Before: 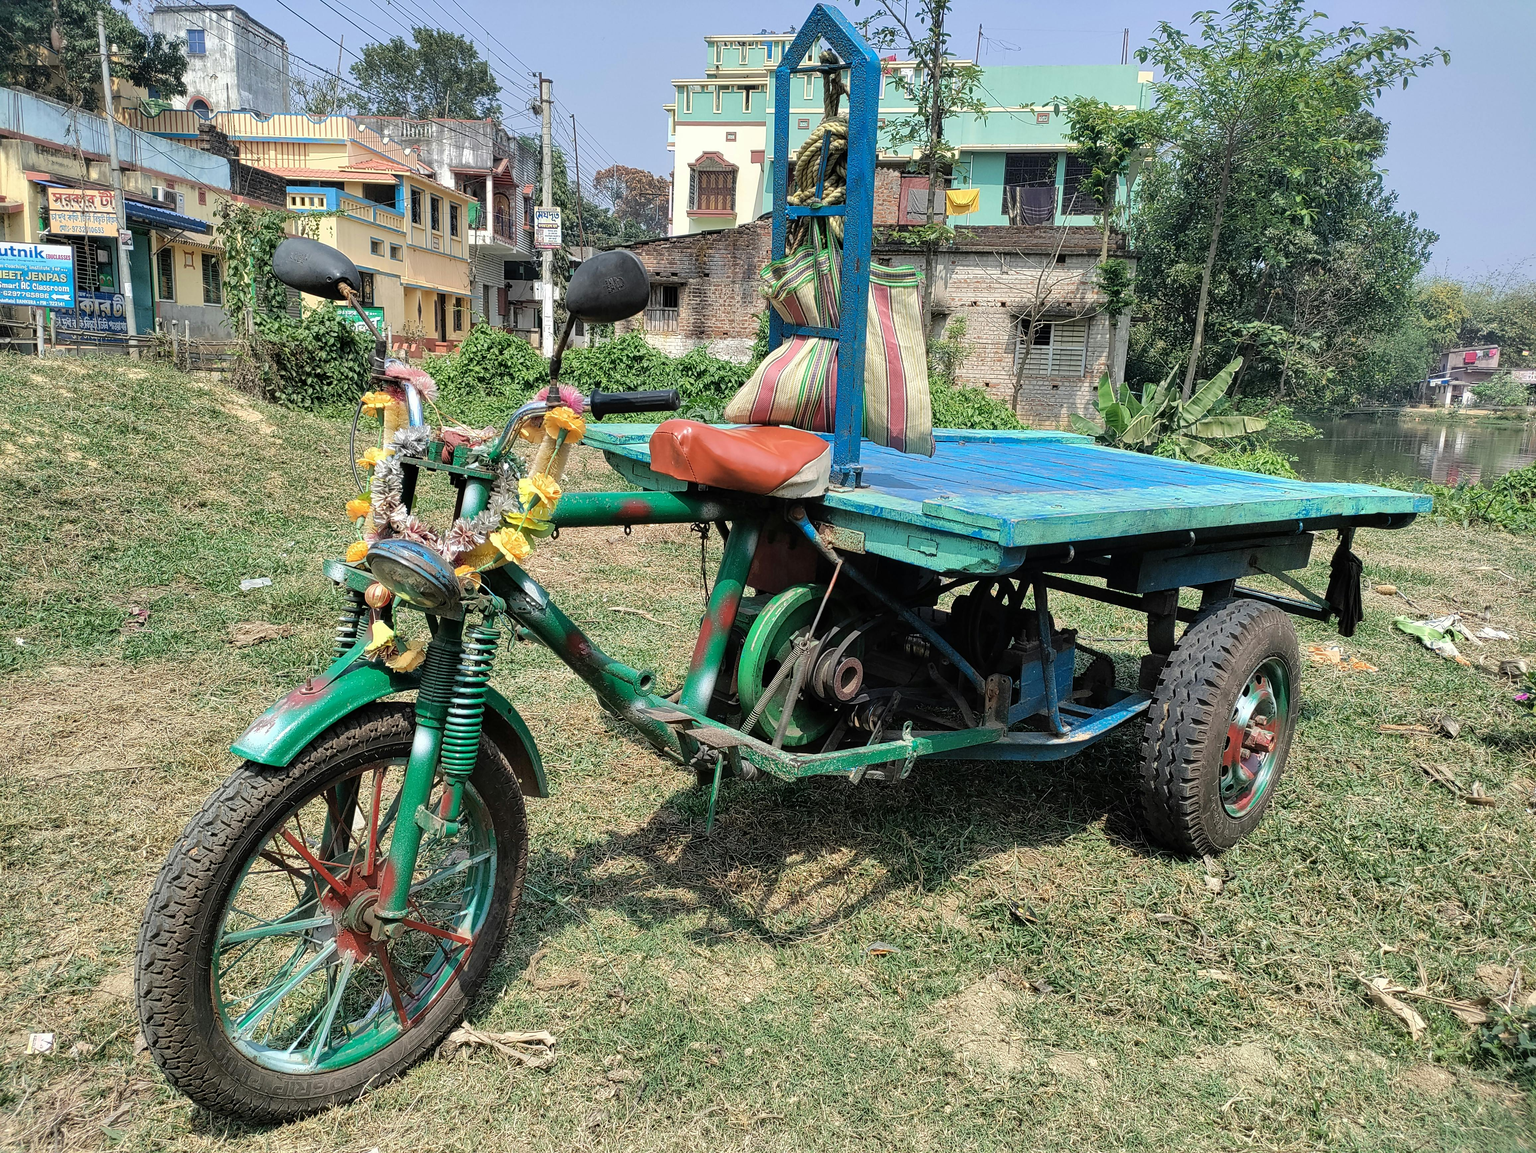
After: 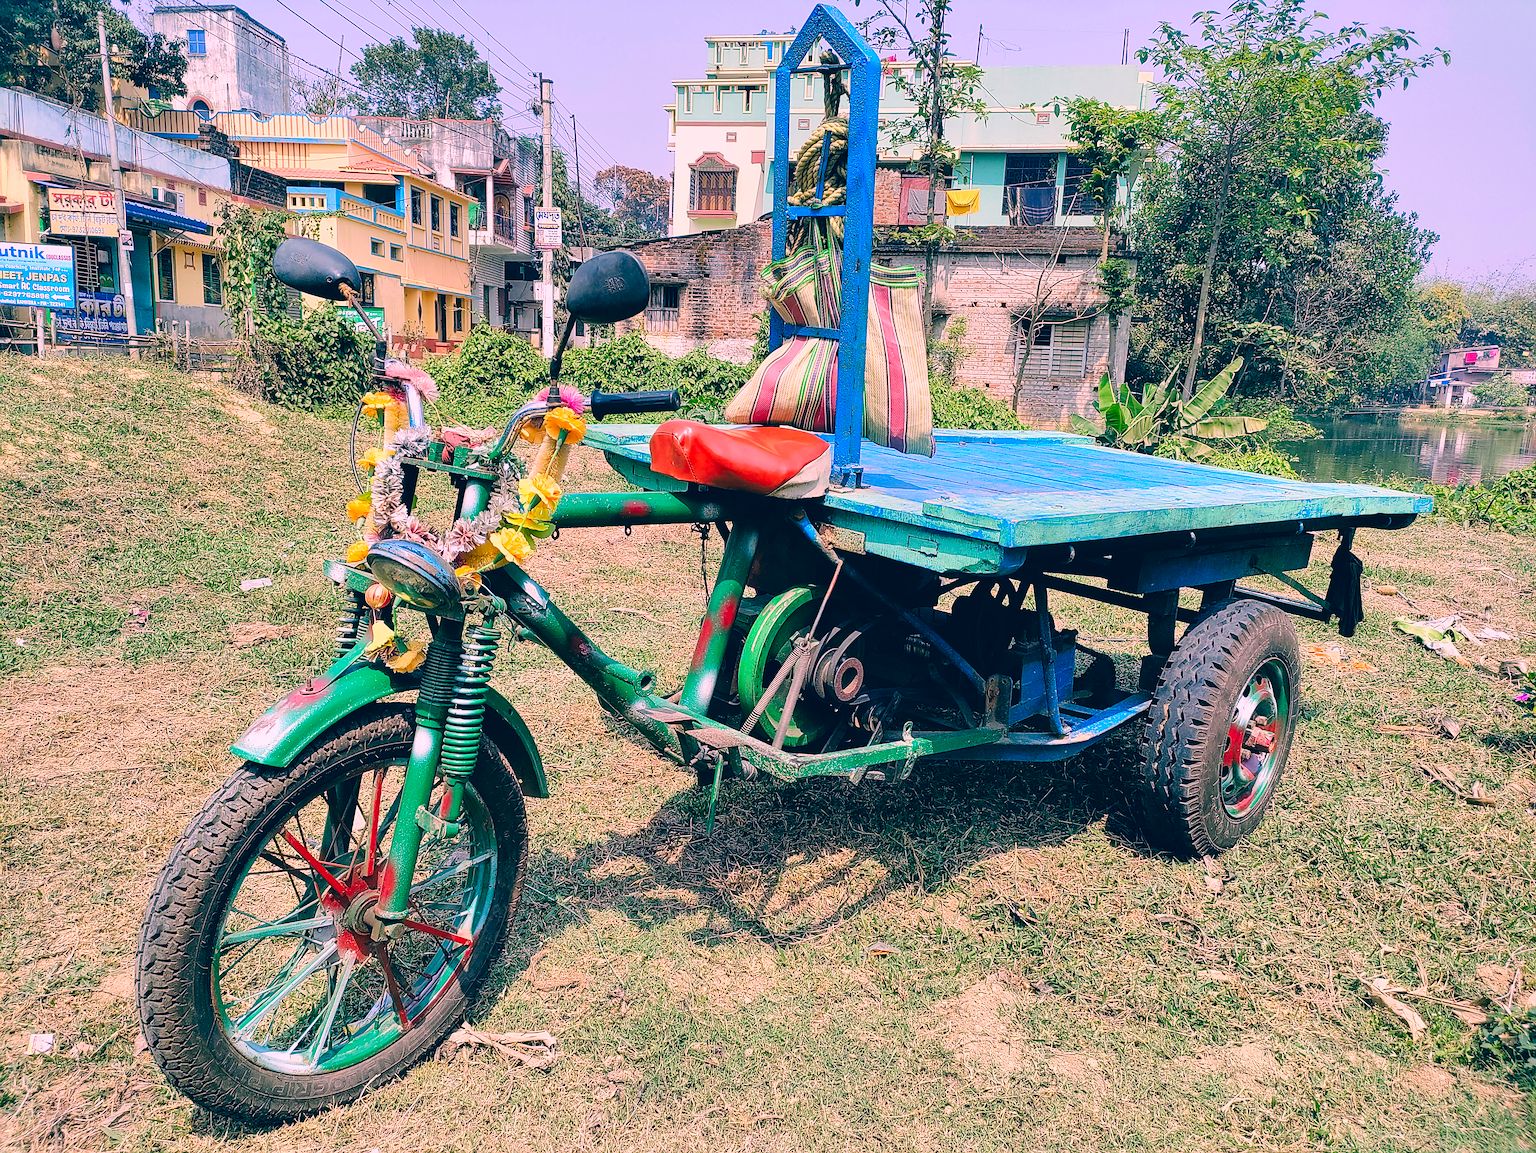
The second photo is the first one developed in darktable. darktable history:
color correction: highlights a* 17.02, highlights b* 0.231, shadows a* -15.13, shadows b* -14.5, saturation 1.53
sharpen: on, module defaults
exposure: compensate highlight preservation false
tone curve: curves: ch0 [(0, 0) (0.071, 0.047) (0.266, 0.26) (0.491, 0.552) (0.753, 0.818) (1, 0.983)]; ch1 [(0, 0) (0.346, 0.307) (0.408, 0.369) (0.463, 0.443) (0.482, 0.493) (0.502, 0.5) (0.517, 0.518) (0.55, 0.573) (0.597, 0.641) (0.651, 0.709) (1, 1)]; ch2 [(0, 0) (0.346, 0.34) (0.434, 0.46) (0.485, 0.494) (0.5, 0.494) (0.517, 0.506) (0.535, 0.545) (0.583, 0.634) (0.625, 0.686) (1, 1)], preserve colors none
